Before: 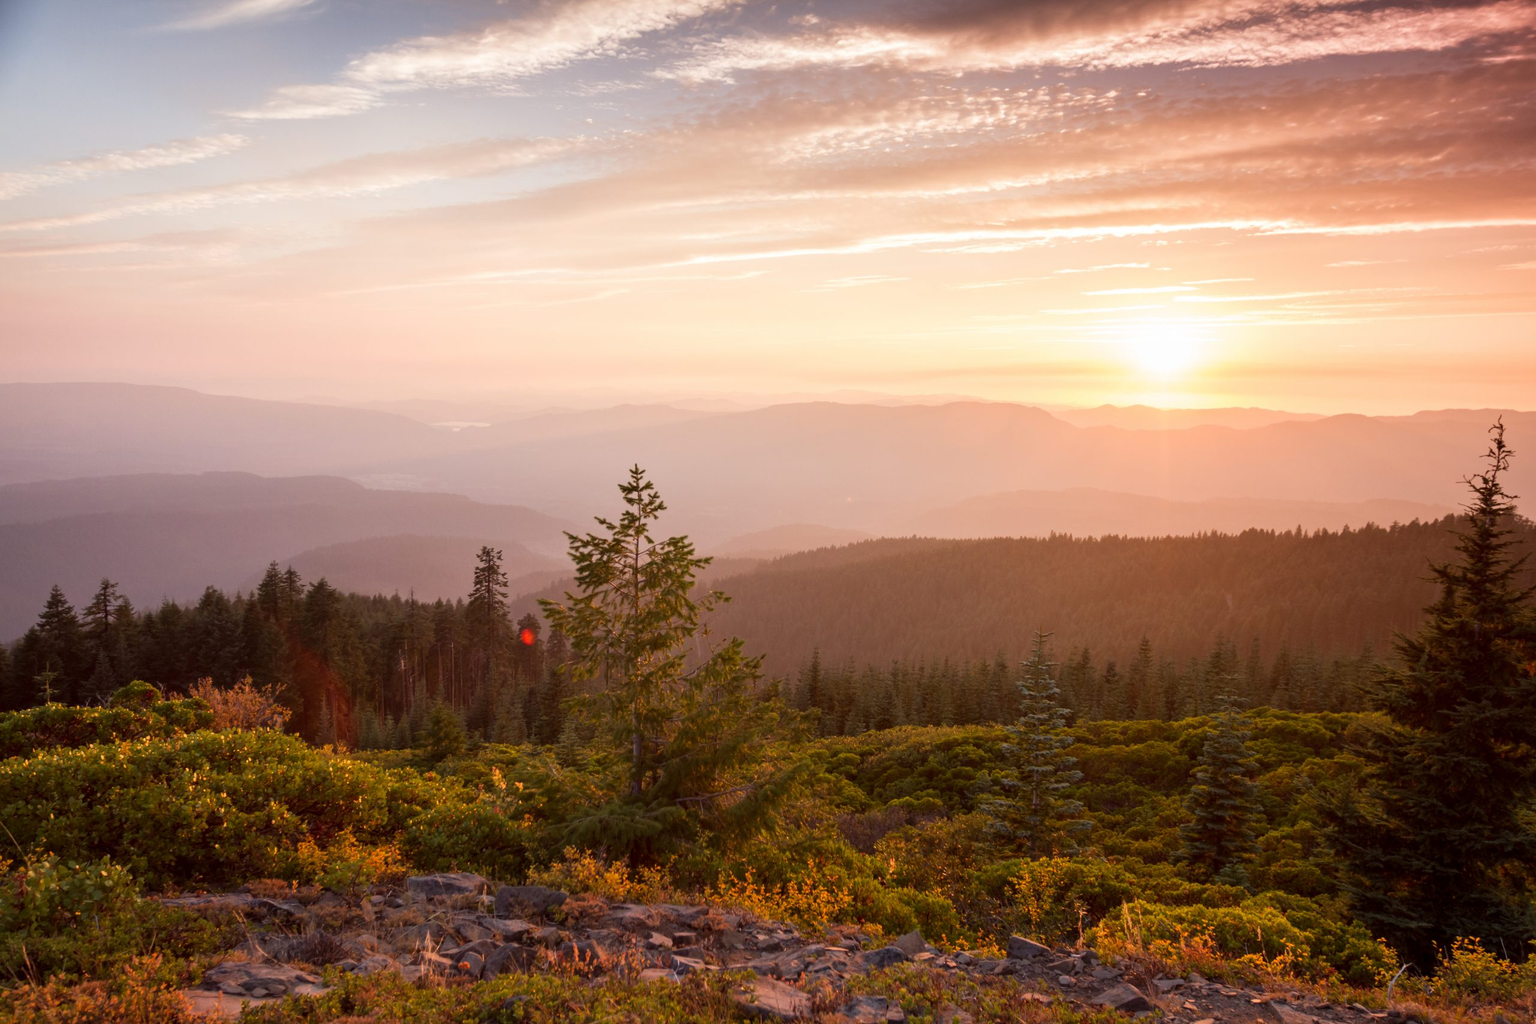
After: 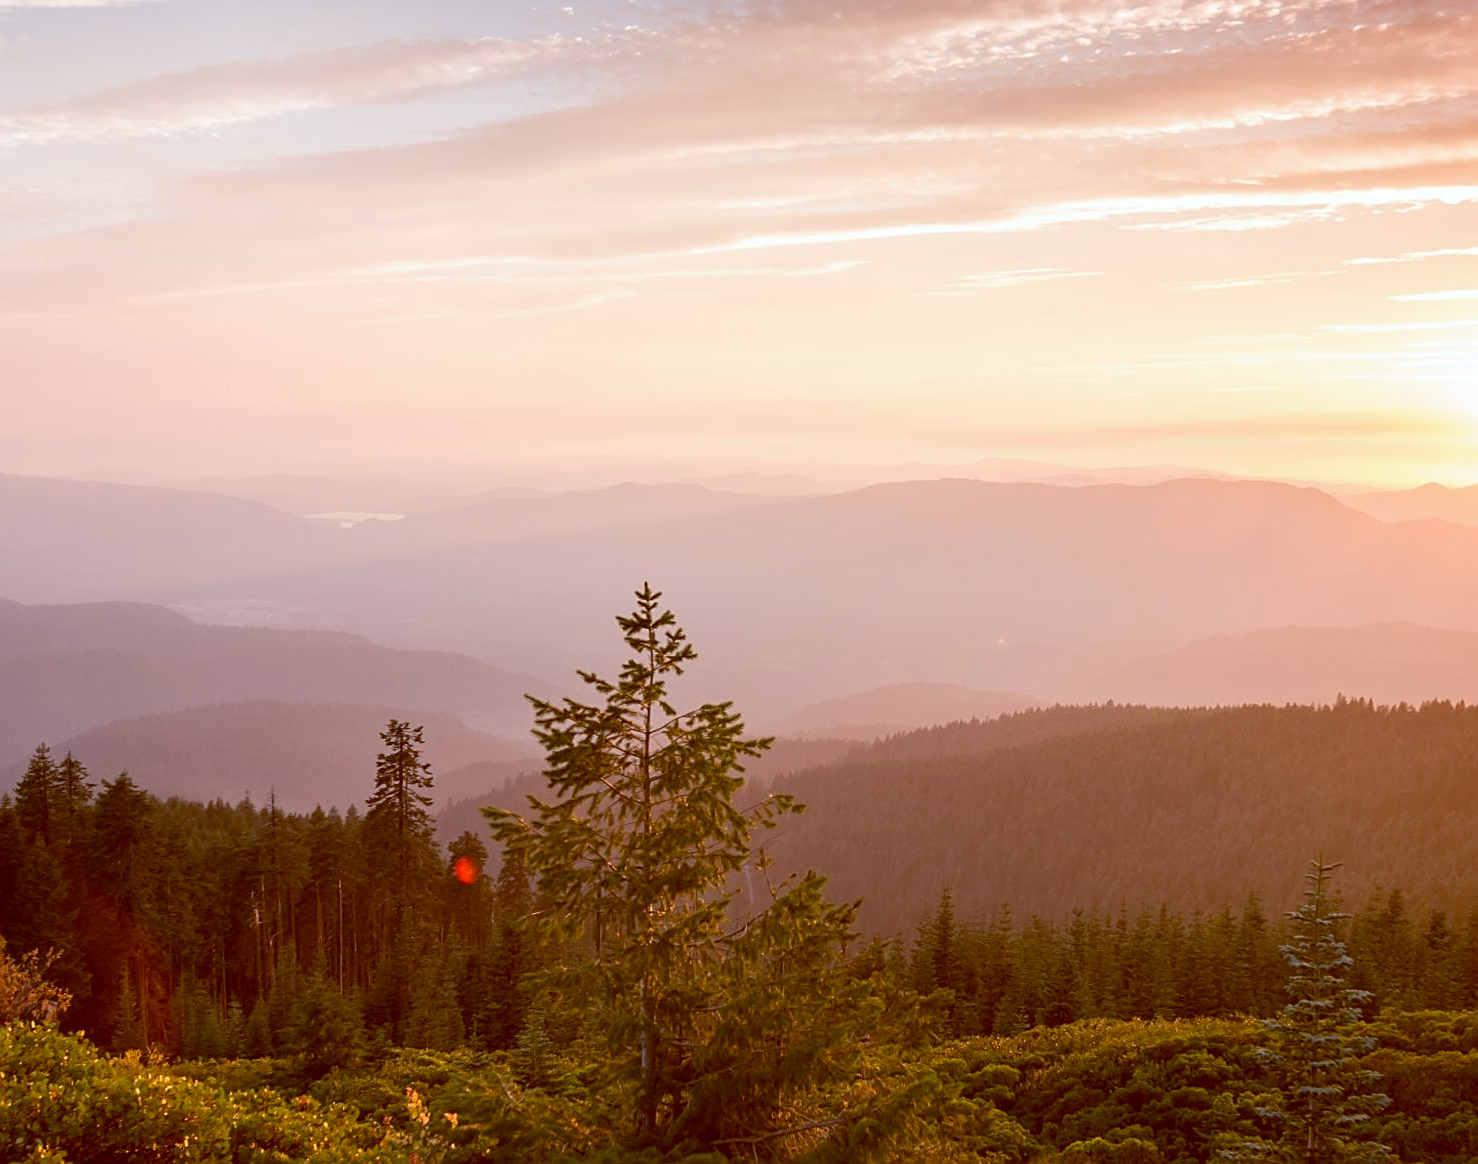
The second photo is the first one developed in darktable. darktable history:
color balance: lift [1, 1.015, 1.004, 0.985], gamma [1, 0.958, 0.971, 1.042], gain [1, 0.956, 0.977, 1.044]
crop: left 16.202%, top 11.208%, right 26.045%, bottom 20.557%
sharpen: on, module defaults
